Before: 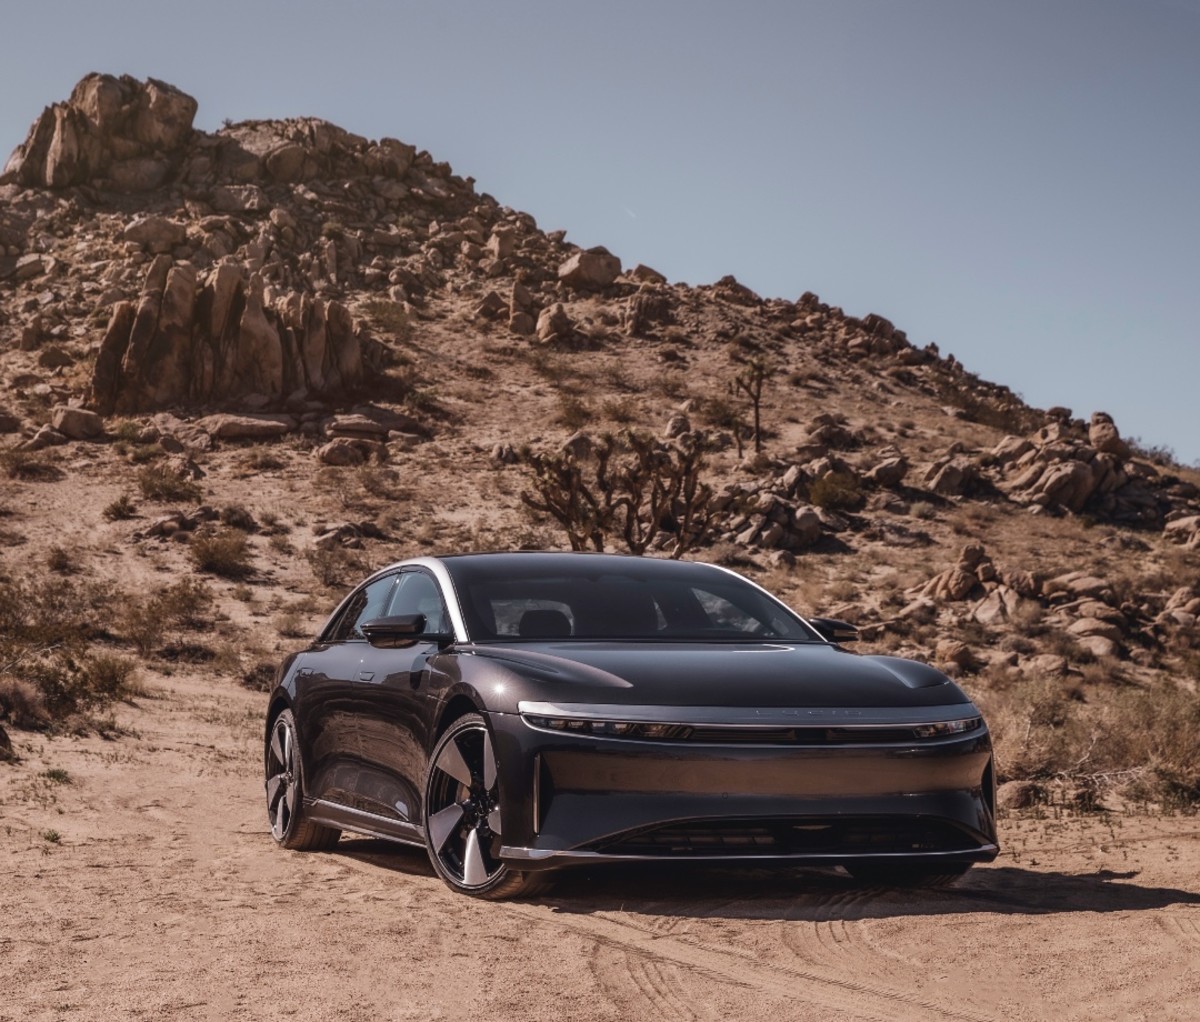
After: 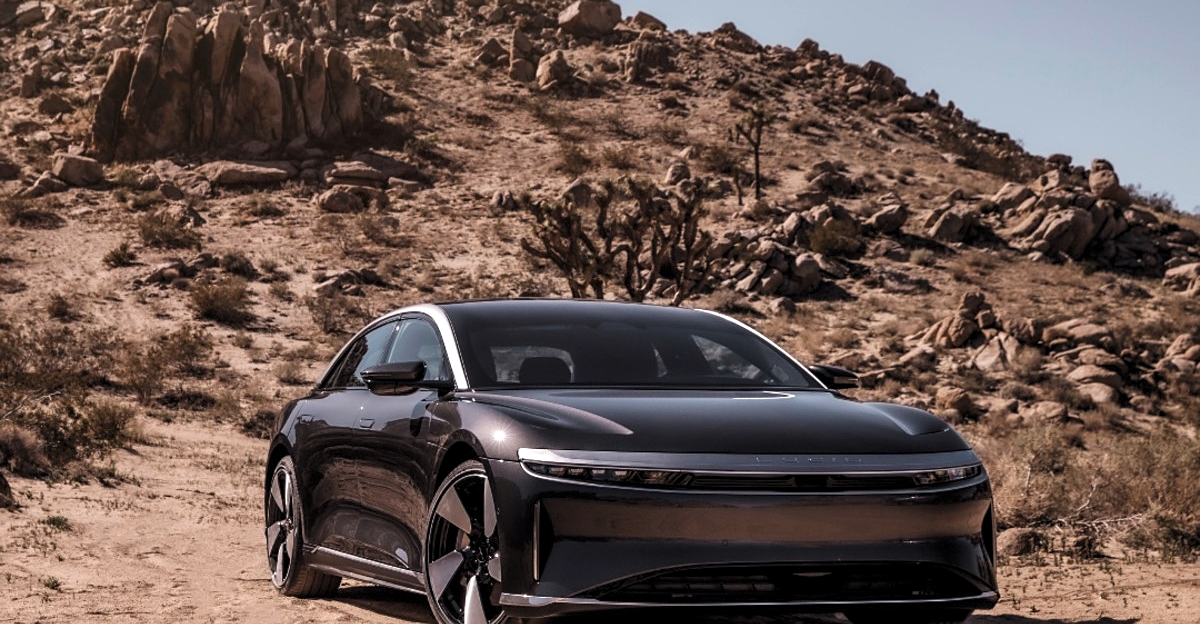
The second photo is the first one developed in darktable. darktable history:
crop and rotate: top 24.837%, bottom 14.054%
sharpen: amount 0.213
levels: levels [0.055, 0.477, 0.9]
